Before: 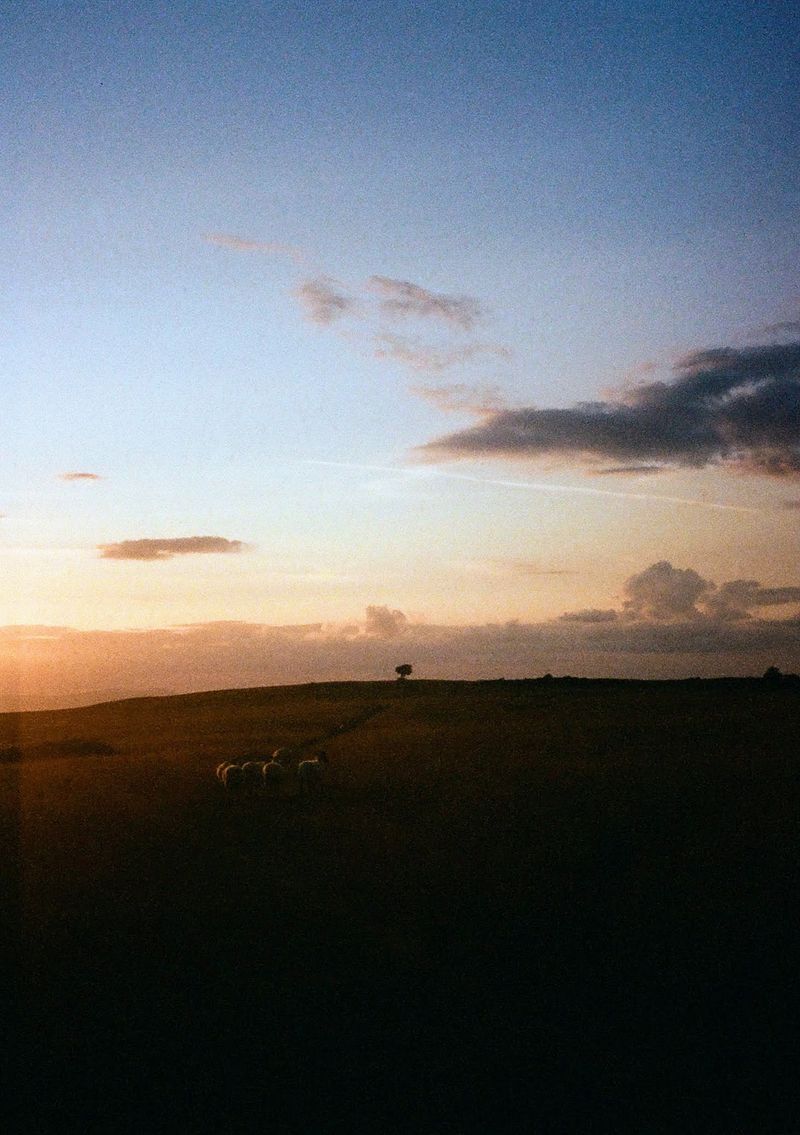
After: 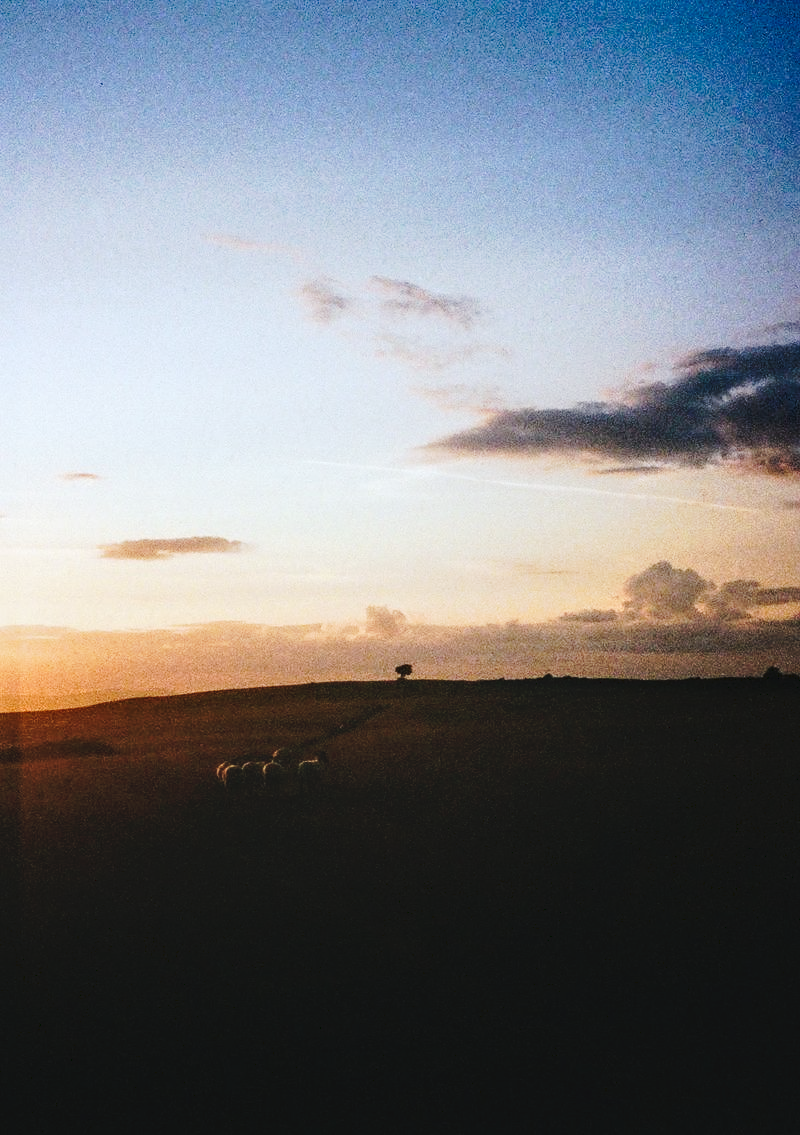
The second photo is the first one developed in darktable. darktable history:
tone curve: curves: ch0 [(0, 0) (0.003, 0.046) (0.011, 0.052) (0.025, 0.059) (0.044, 0.069) (0.069, 0.084) (0.1, 0.107) (0.136, 0.133) (0.177, 0.171) (0.224, 0.216) (0.277, 0.293) (0.335, 0.371) (0.399, 0.481) (0.468, 0.577) (0.543, 0.662) (0.623, 0.749) (0.709, 0.831) (0.801, 0.891) (0.898, 0.942) (1, 1)], preserve colors none
local contrast: detail 130%
